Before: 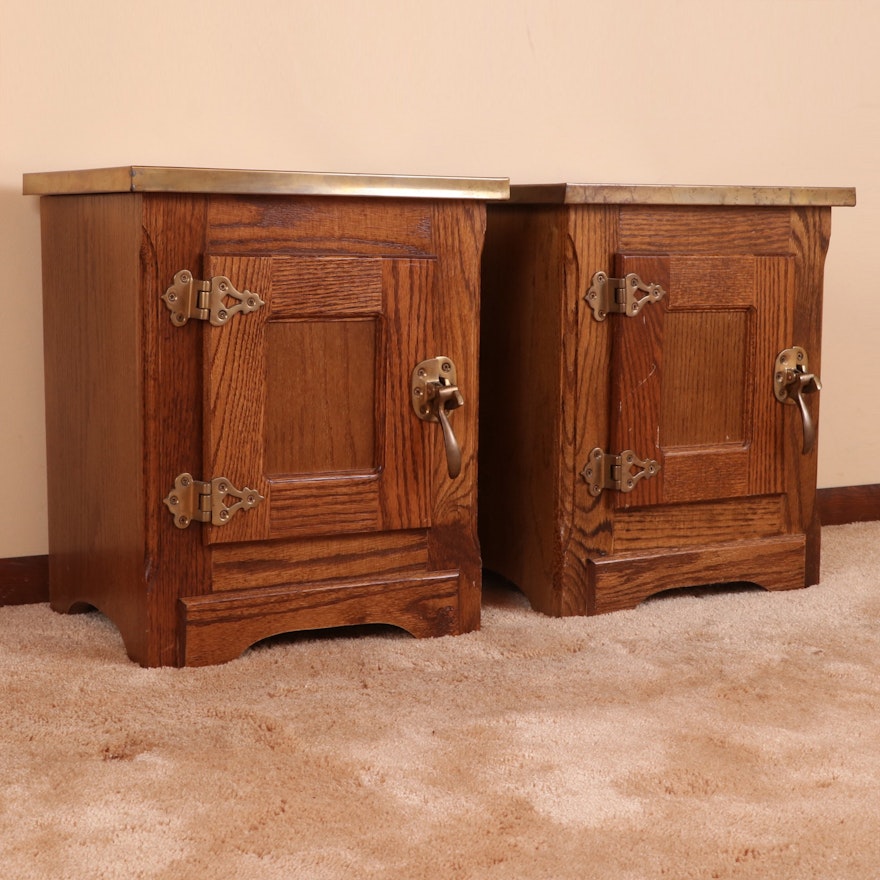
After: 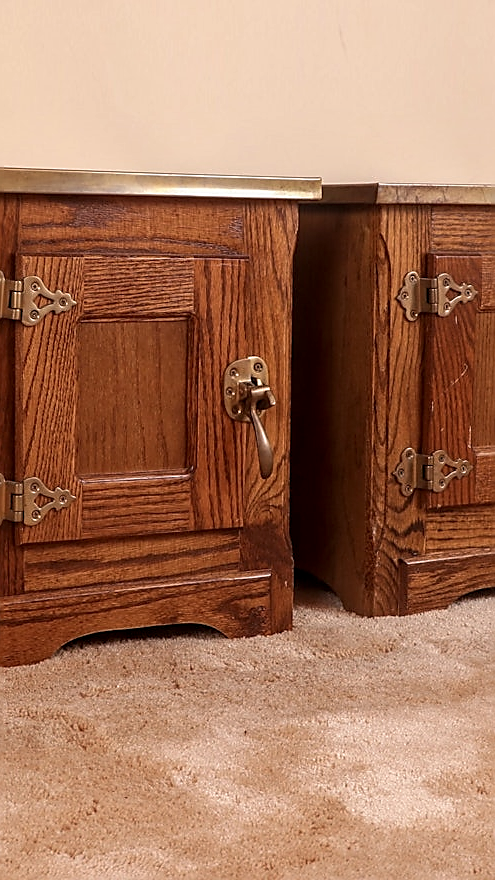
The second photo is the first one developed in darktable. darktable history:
exposure: compensate highlight preservation false
crop: left 21.467%, right 22.226%
sharpen: radius 1.355, amount 1.267, threshold 0.749
local contrast: detail 130%
